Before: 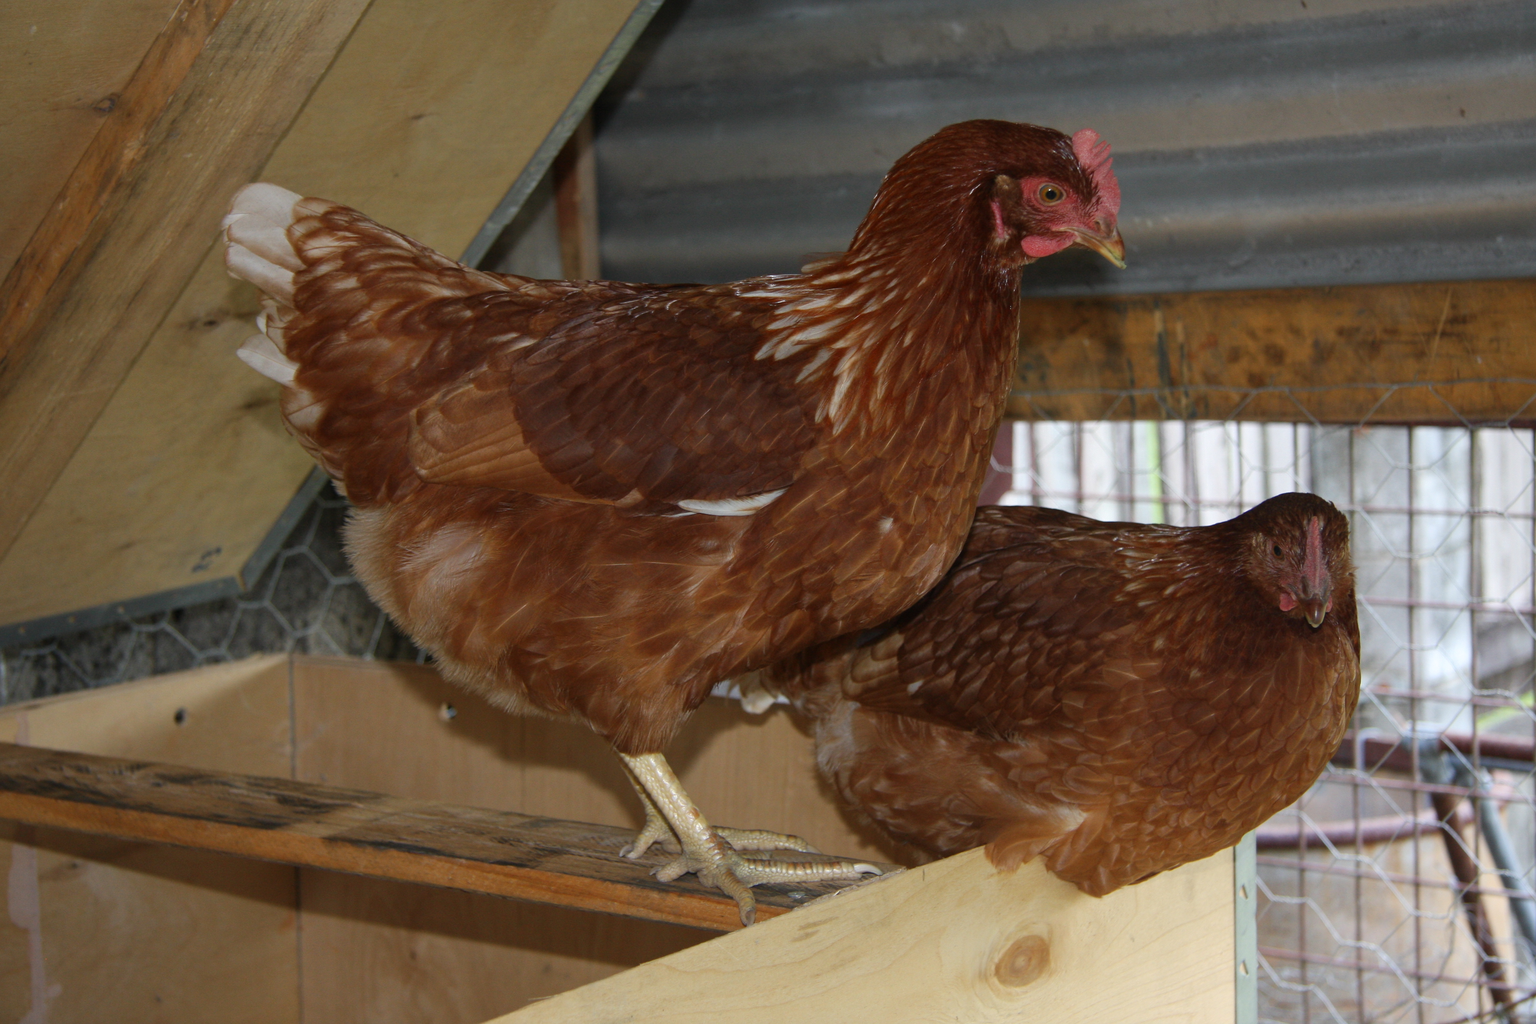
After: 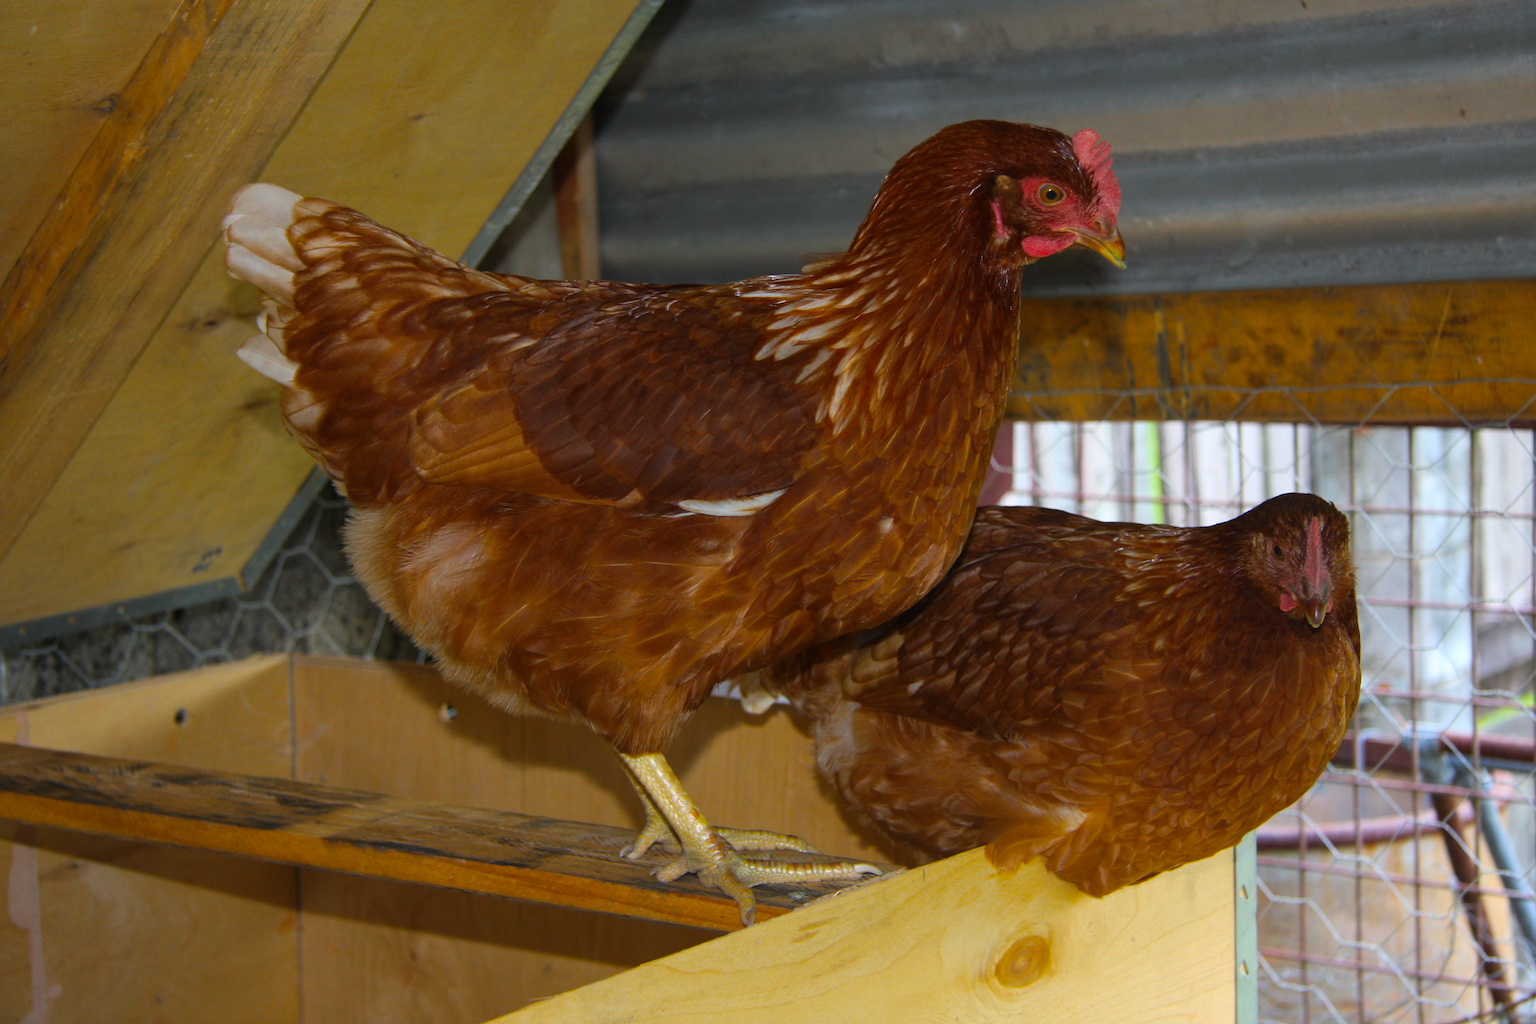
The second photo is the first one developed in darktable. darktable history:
color balance rgb: perceptual saturation grading › global saturation 61.366%, perceptual saturation grading › highlights 20.666%, perceptual saturation grading › shadows -50.232%, global vibrance 20%
